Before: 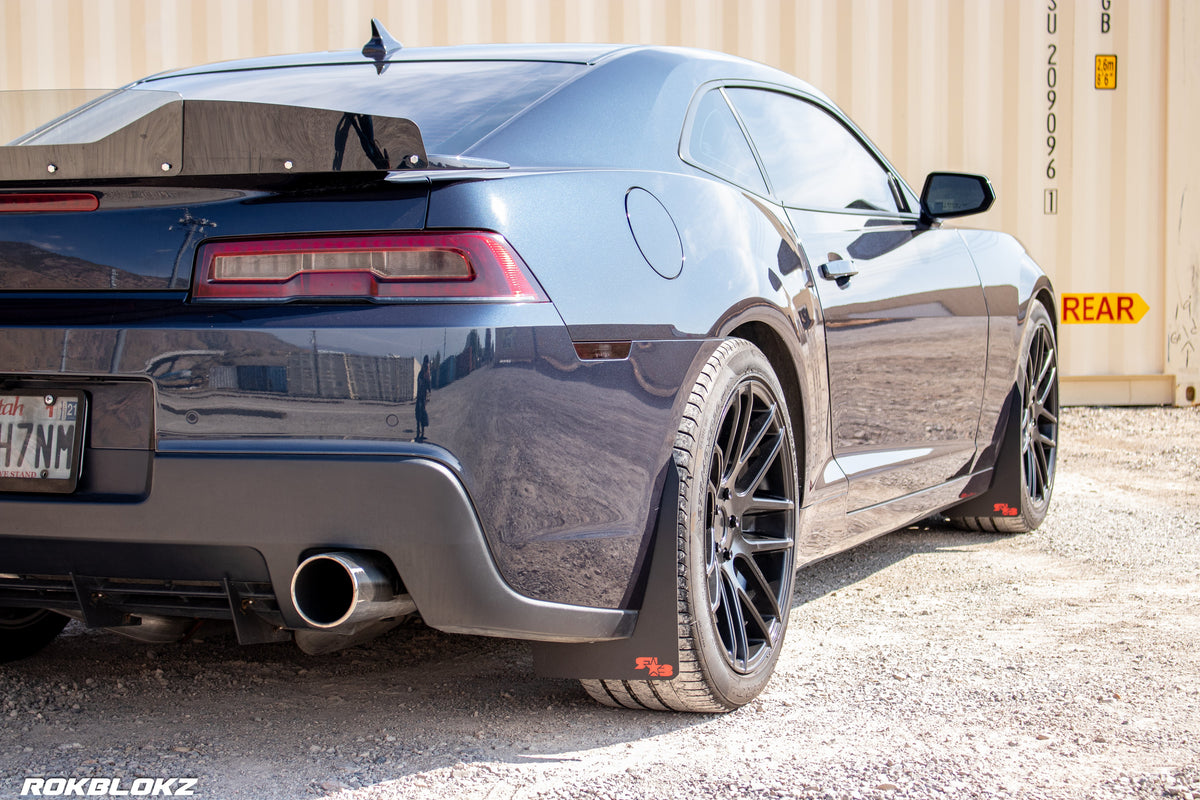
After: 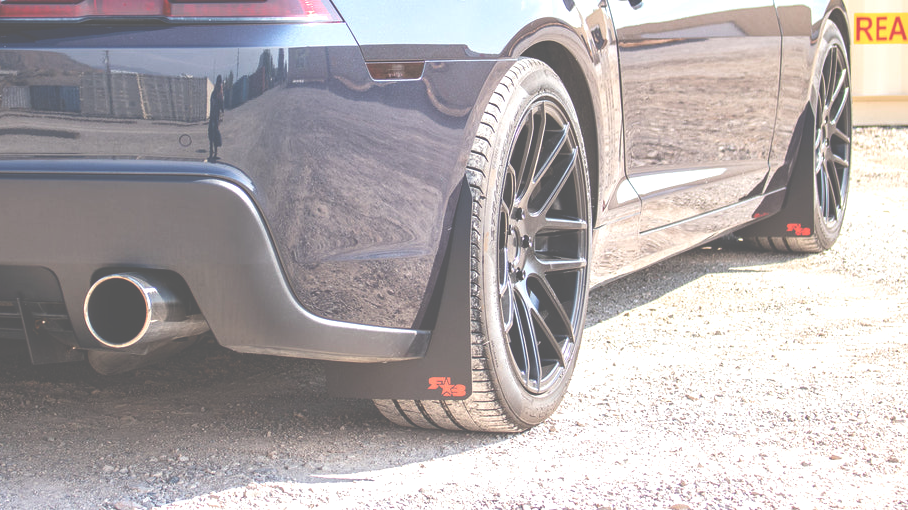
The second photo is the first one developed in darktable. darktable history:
exposure: black level correction -0.071, exposure 0.5 EV, compensate highlight preservation false
crop and rotate: left 17.299%, top 35.115%, right 7.015%, bottom 1.024%
